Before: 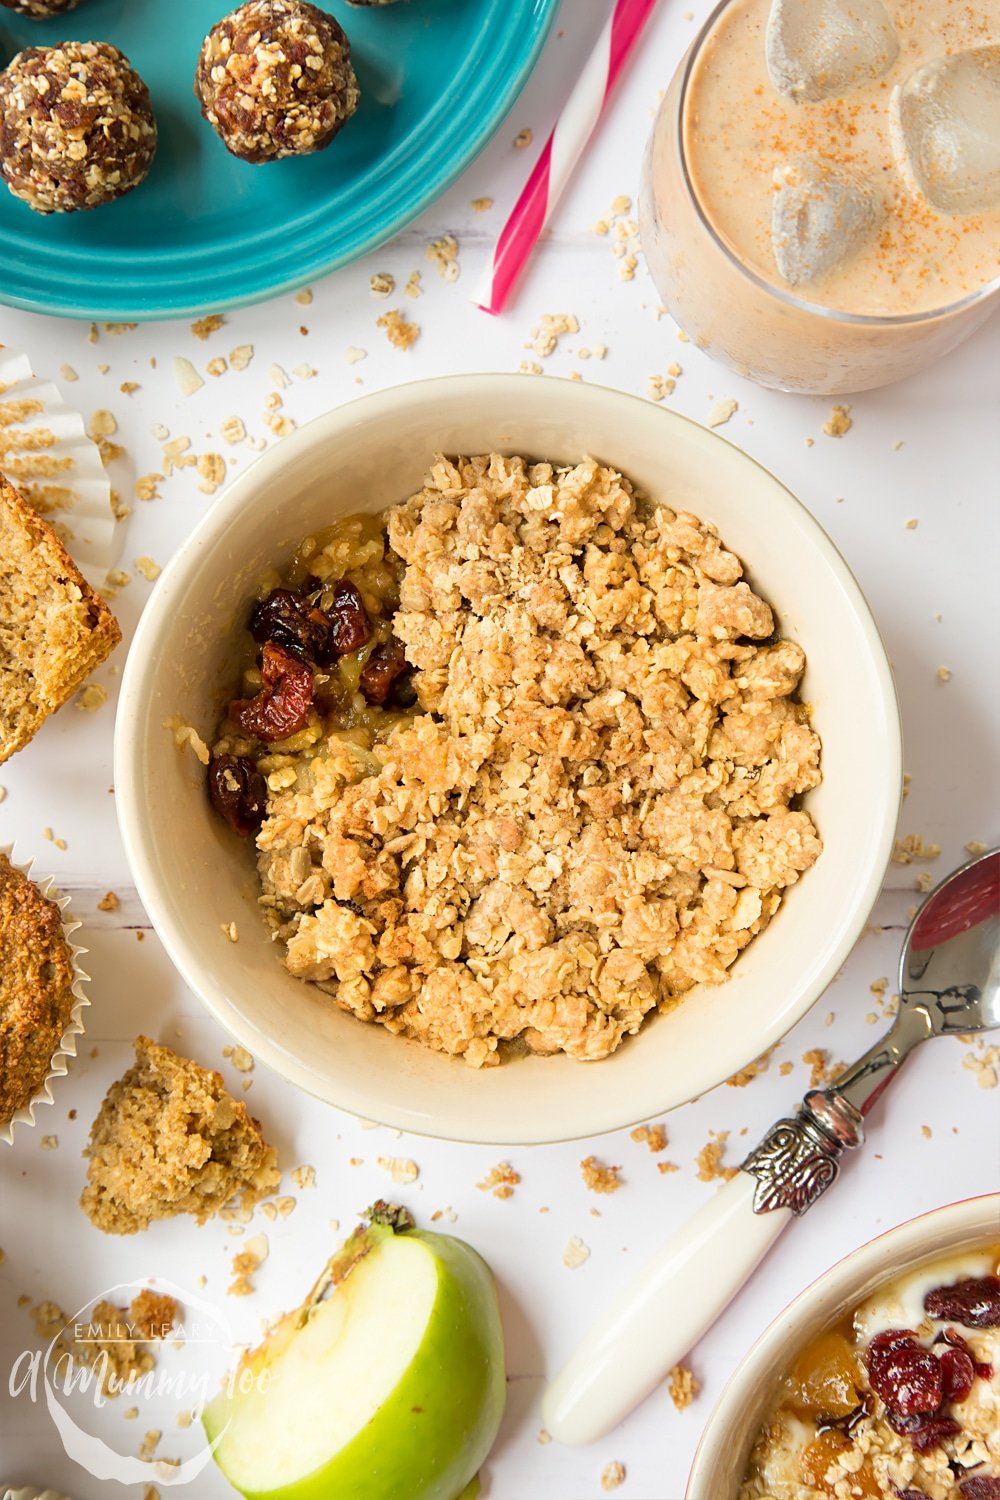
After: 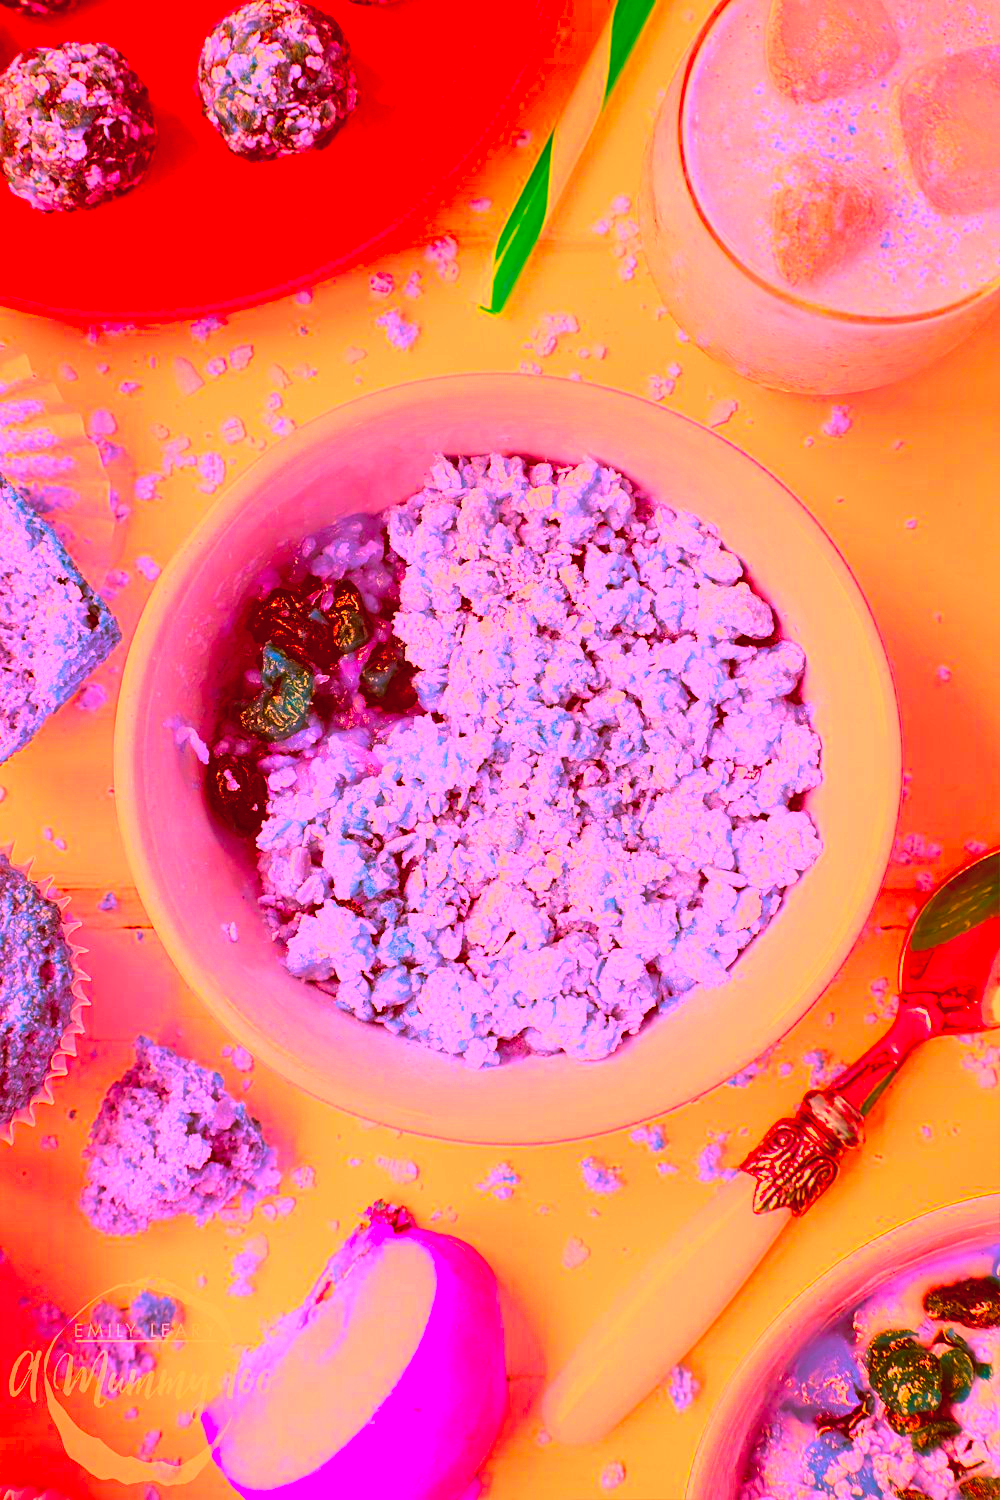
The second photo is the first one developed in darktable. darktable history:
velvia: strength 15%
color correction: highlights a* -39.68, highlights b* -40, shadows a* -40, shadows b* -40, saturation -3
color zones: curves: ch0 [(0, 0.558) (0.143, 0.559) (0.286, 0.529) (0.429, 0.505) (0.571, 0.5) (0.714, 0.5) (0.857, 0.5) (1, 0.558)]; ch1 [(0, 0.469) (0.01, 0.469) (0.12, 0.446) (0.248, 0.469) (0.5, 0.5) (0.748, 0.5) (0.99, 0.469) (1, 0.469)]
